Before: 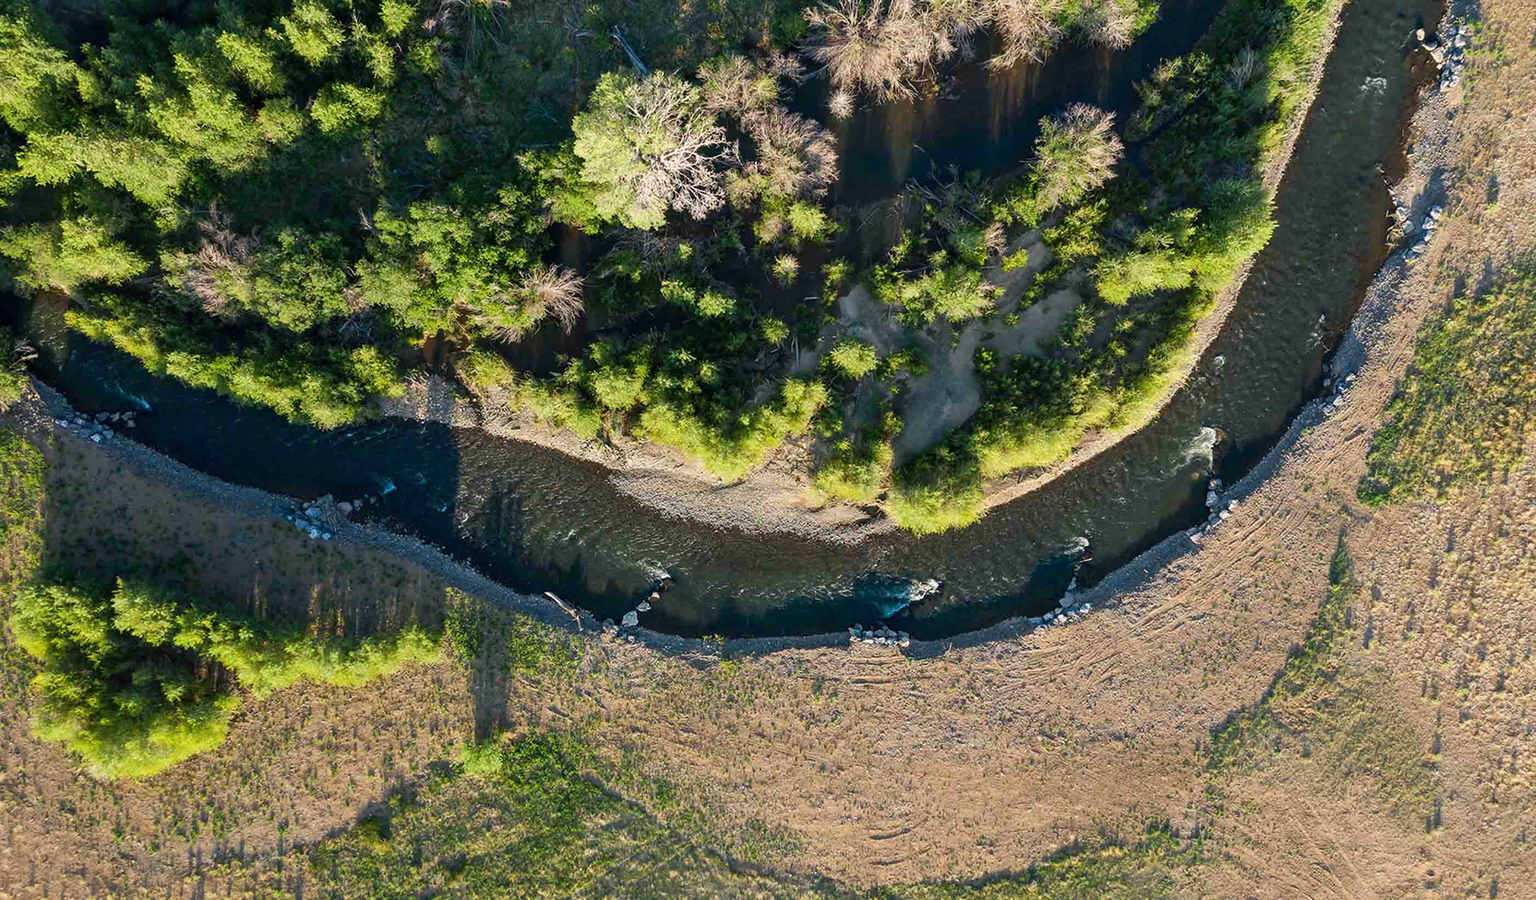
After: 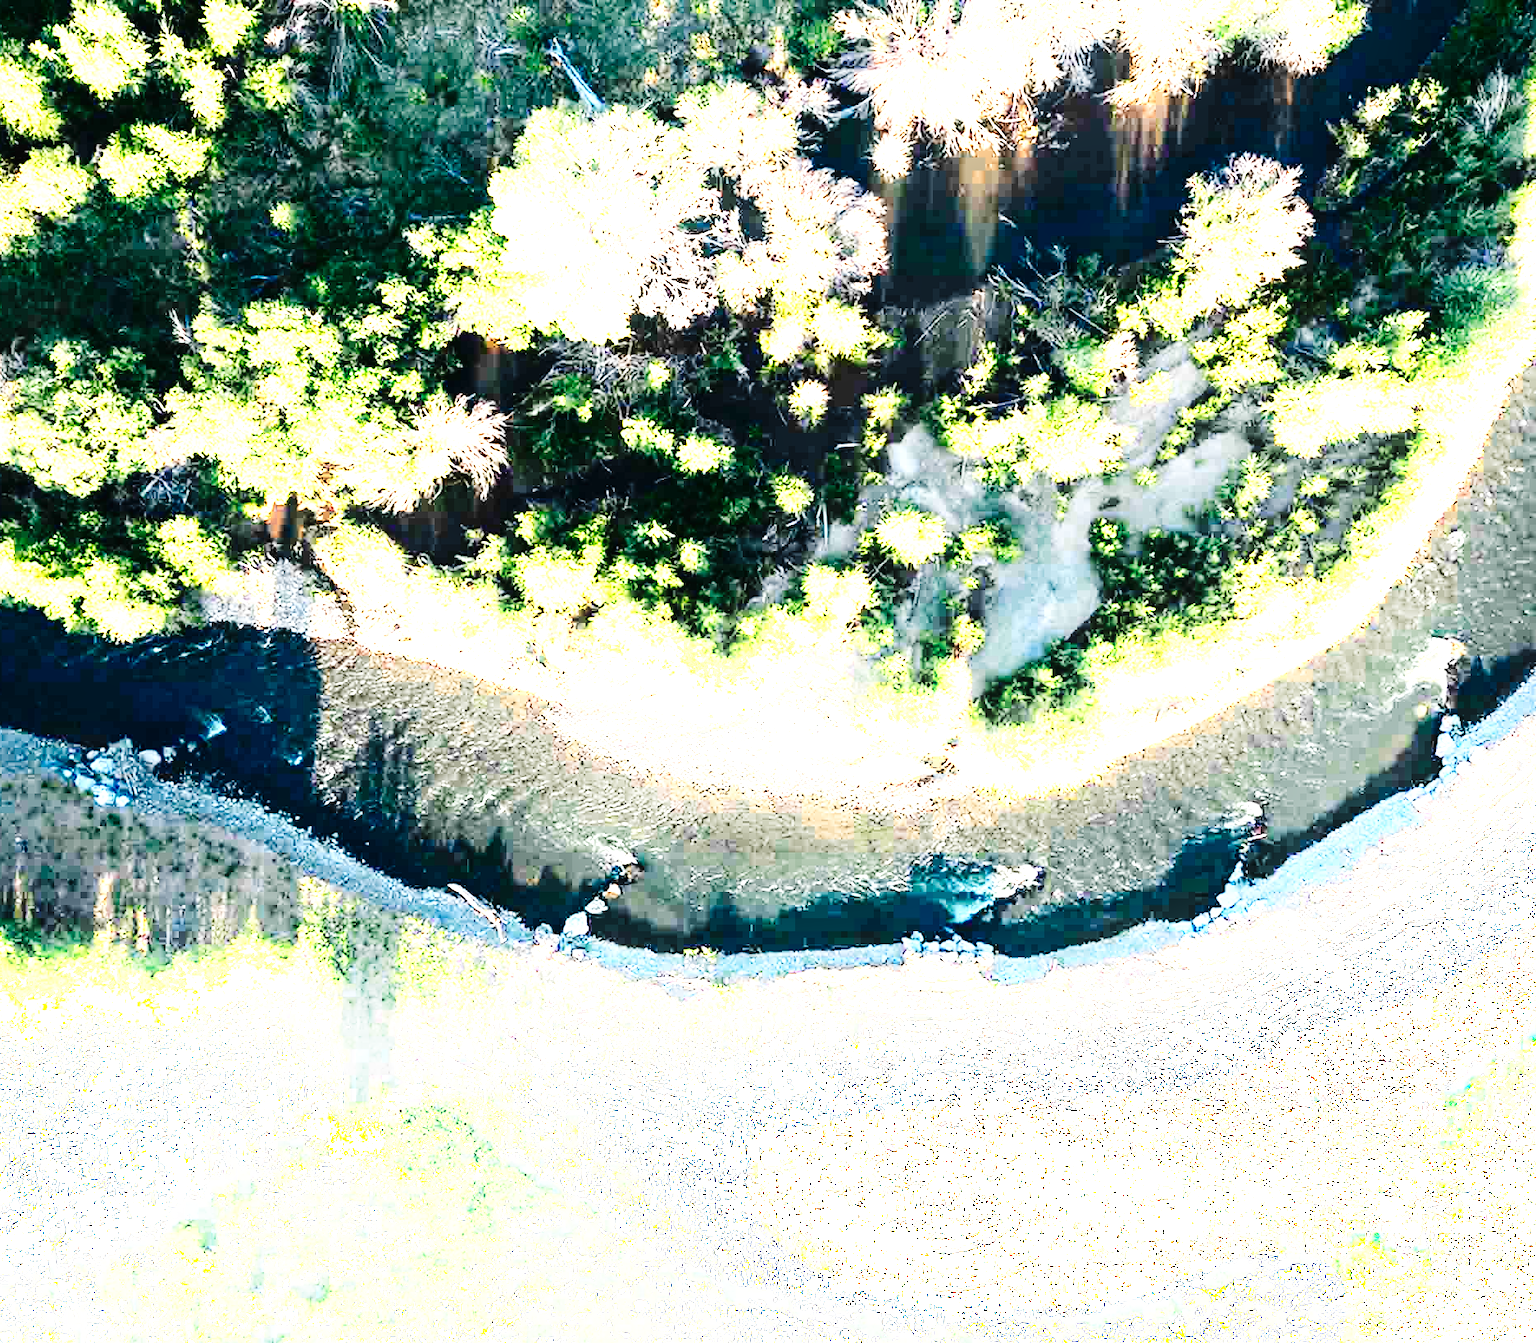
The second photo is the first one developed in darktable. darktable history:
crop and rotate: left 15.933%, right 17.121%
shadows and highlights: shadows -89.54, highlights 91.91, soften with gaussian
exposure: exposure 0.943 EV, compensate exposure bias true, compensate highlight preservation false
color zones: curves: ch0 [(0.018, 0.548) (0.224, 0.64) (0.425, 0.447) (0.675, 0.575) (0.732, 0.579)]; ch1 [(0.066, 0.487) (0.25, 0.5) (0.404, 0.43) (0.75, 0.421) (0.956, 0.421)]; ch2 [(0.044, 0.561) (0.215, 0.465) (0.399, 0.544) (0.465, 0.548) (0.614, 0.447) (0.724, 0.43) (0.882, 0.623) (0.956, 0.632)]
tone equalizer: -8 EV -0.781 EV, -7 EV -0.684 EV, -6 EV -0.594 EV, -5 EV -0.406 EV, -3 EV 0.4 EV, -2 EV 0.6 EV, -1 EV 0.689 EV, +0 EV 0.744 EV
tone curve: curves: ch0 [(0, 0.014) (0.12, 0.096) (0.386, 0.49) (0.54, 0.684) (0.751, 0.855) (0.89, 0.943) (0.998, 0.989)]; ch1 [(0, 0) (0.133, 0.099) (0.437, 0.41) (0.5, 0.5) (0.517, 0.536) (0.548, 0.575) (0.582, 0.631) (0.627, 0.688) (0.836, 0.868) (1, 1)]; ch2 [(0, 0) (0.374, 0.341) (0.456, 0.443) (0.478, 0.49) (0.501, 0.5) (0.528, 0.538) (0.55, 0.6) (0.572, 0.63) (0.702, 0.765) (1, 1)], preserve colors none
contrast brightness saturation: contrast 0.205, brightness -0.111, saturation 0.095
